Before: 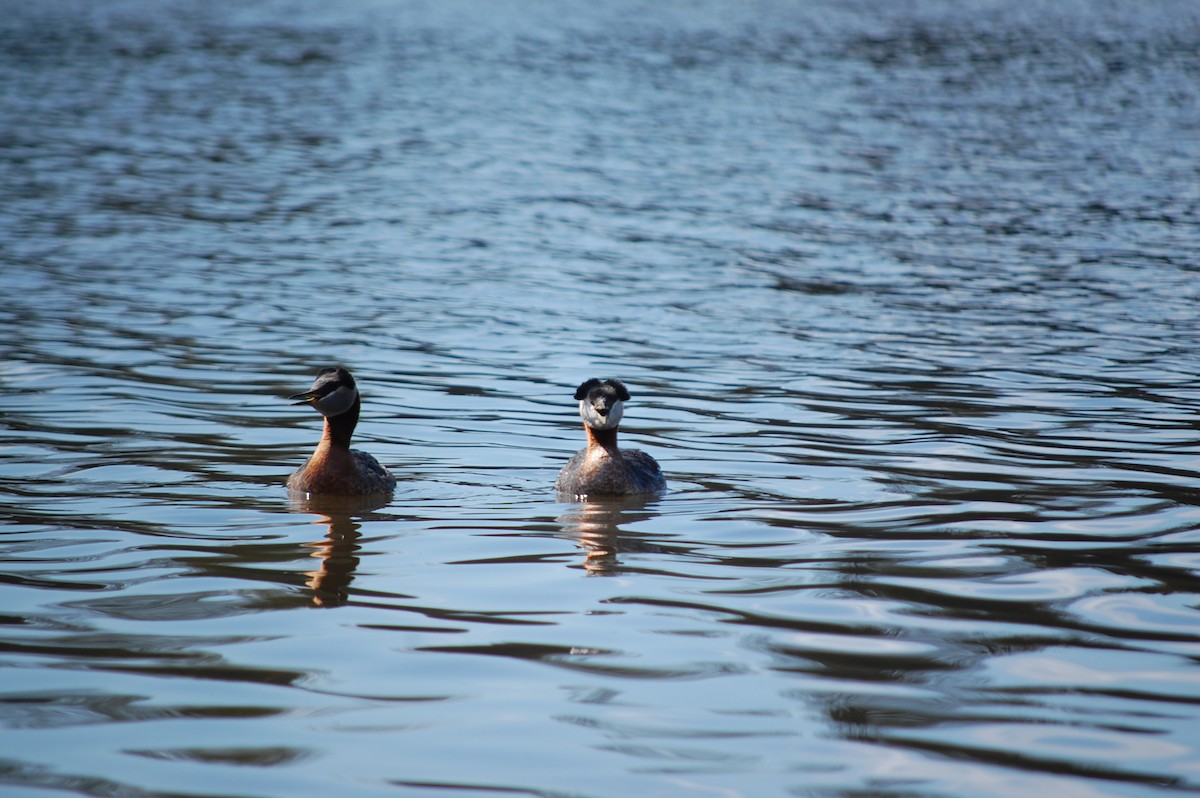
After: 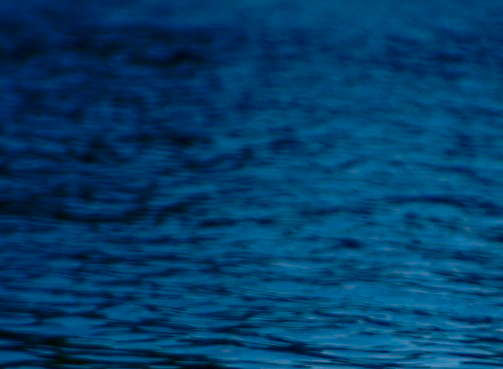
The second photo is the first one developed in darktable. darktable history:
contrast brightness saturation: brightness -1, saturation 1
crop and rotate: left 10.817%, top 0.062%, right 47.194%, bottom 53.626%
